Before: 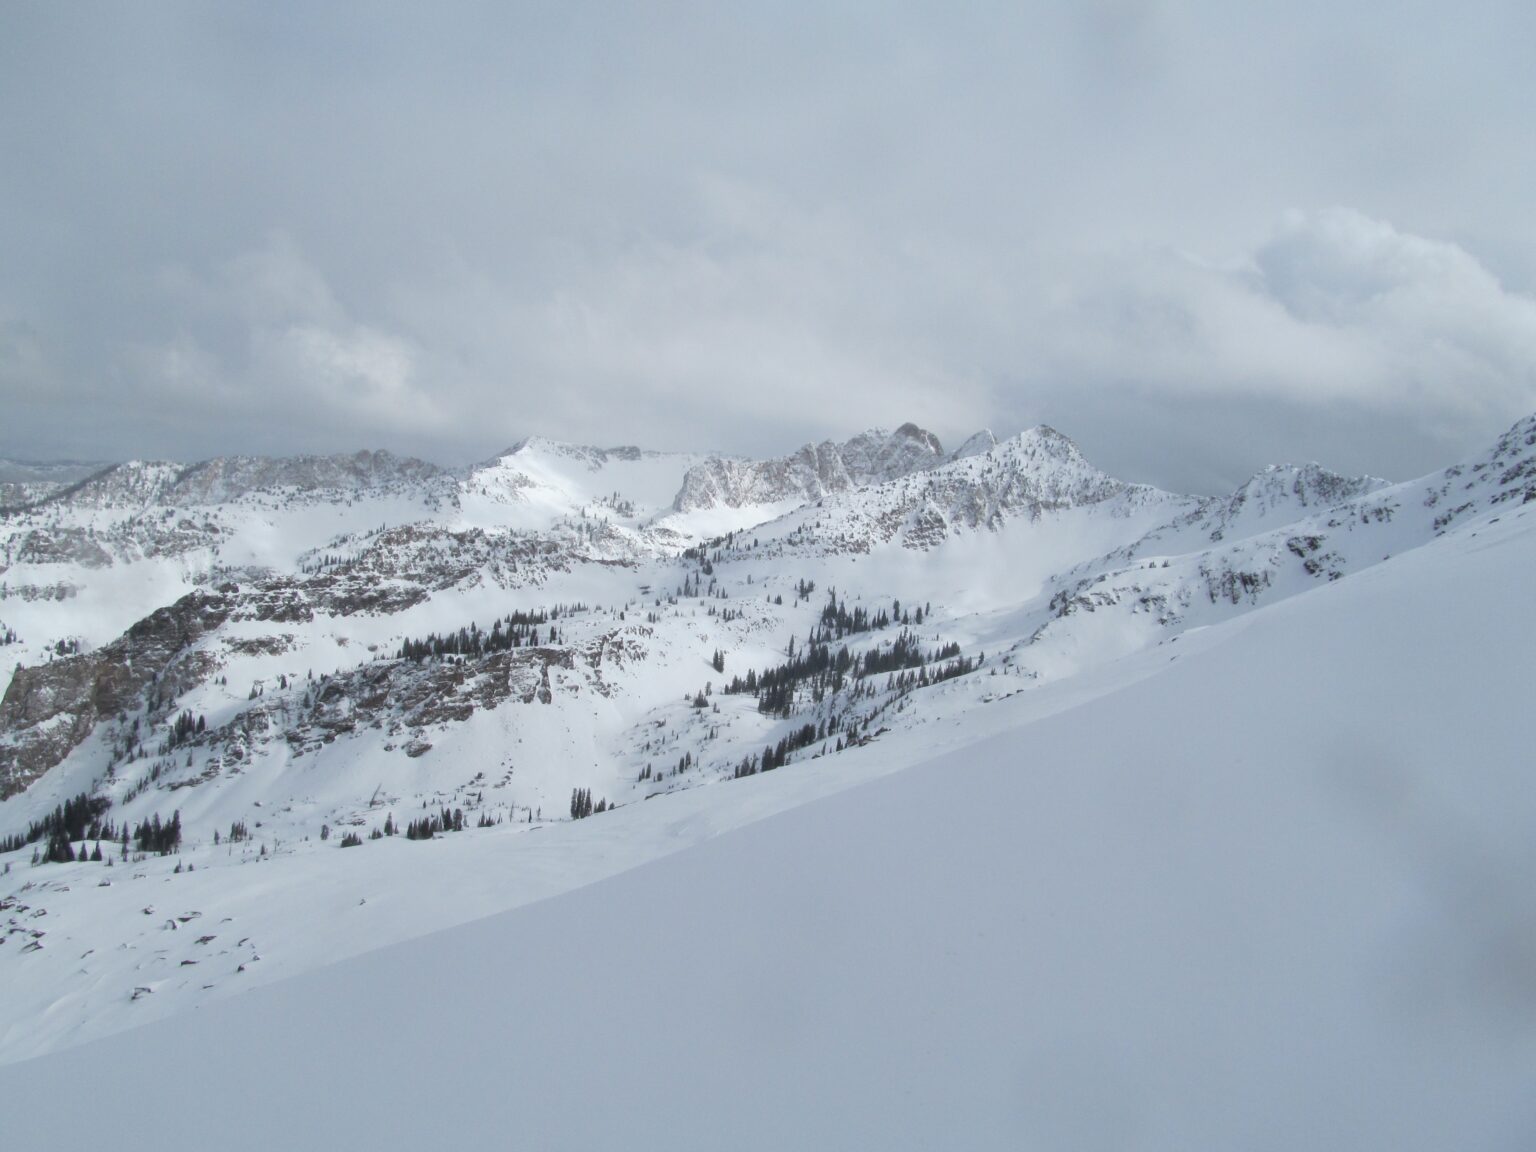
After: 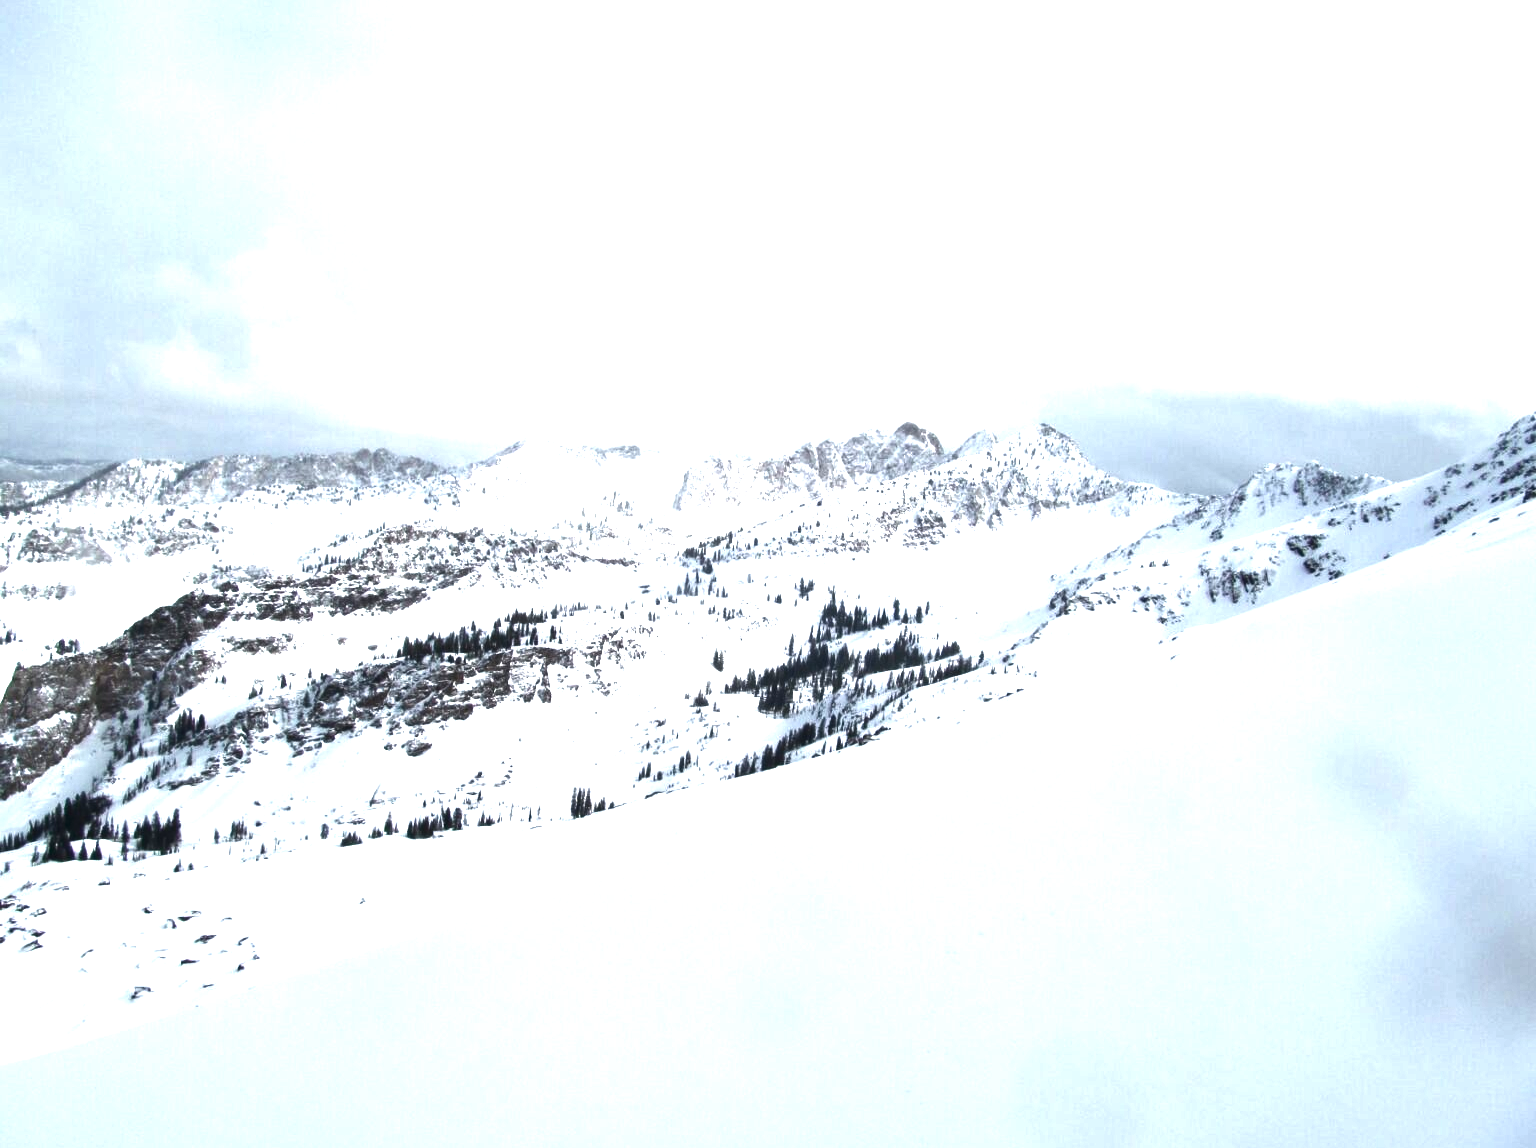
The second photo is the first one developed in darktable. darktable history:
contrast brightness saturation: brightness -0.508
exposure: black level correction 0, exposure 1.385 EV, compensate highlight preservation false
crop: top 0.128%, bottom 0.161%
